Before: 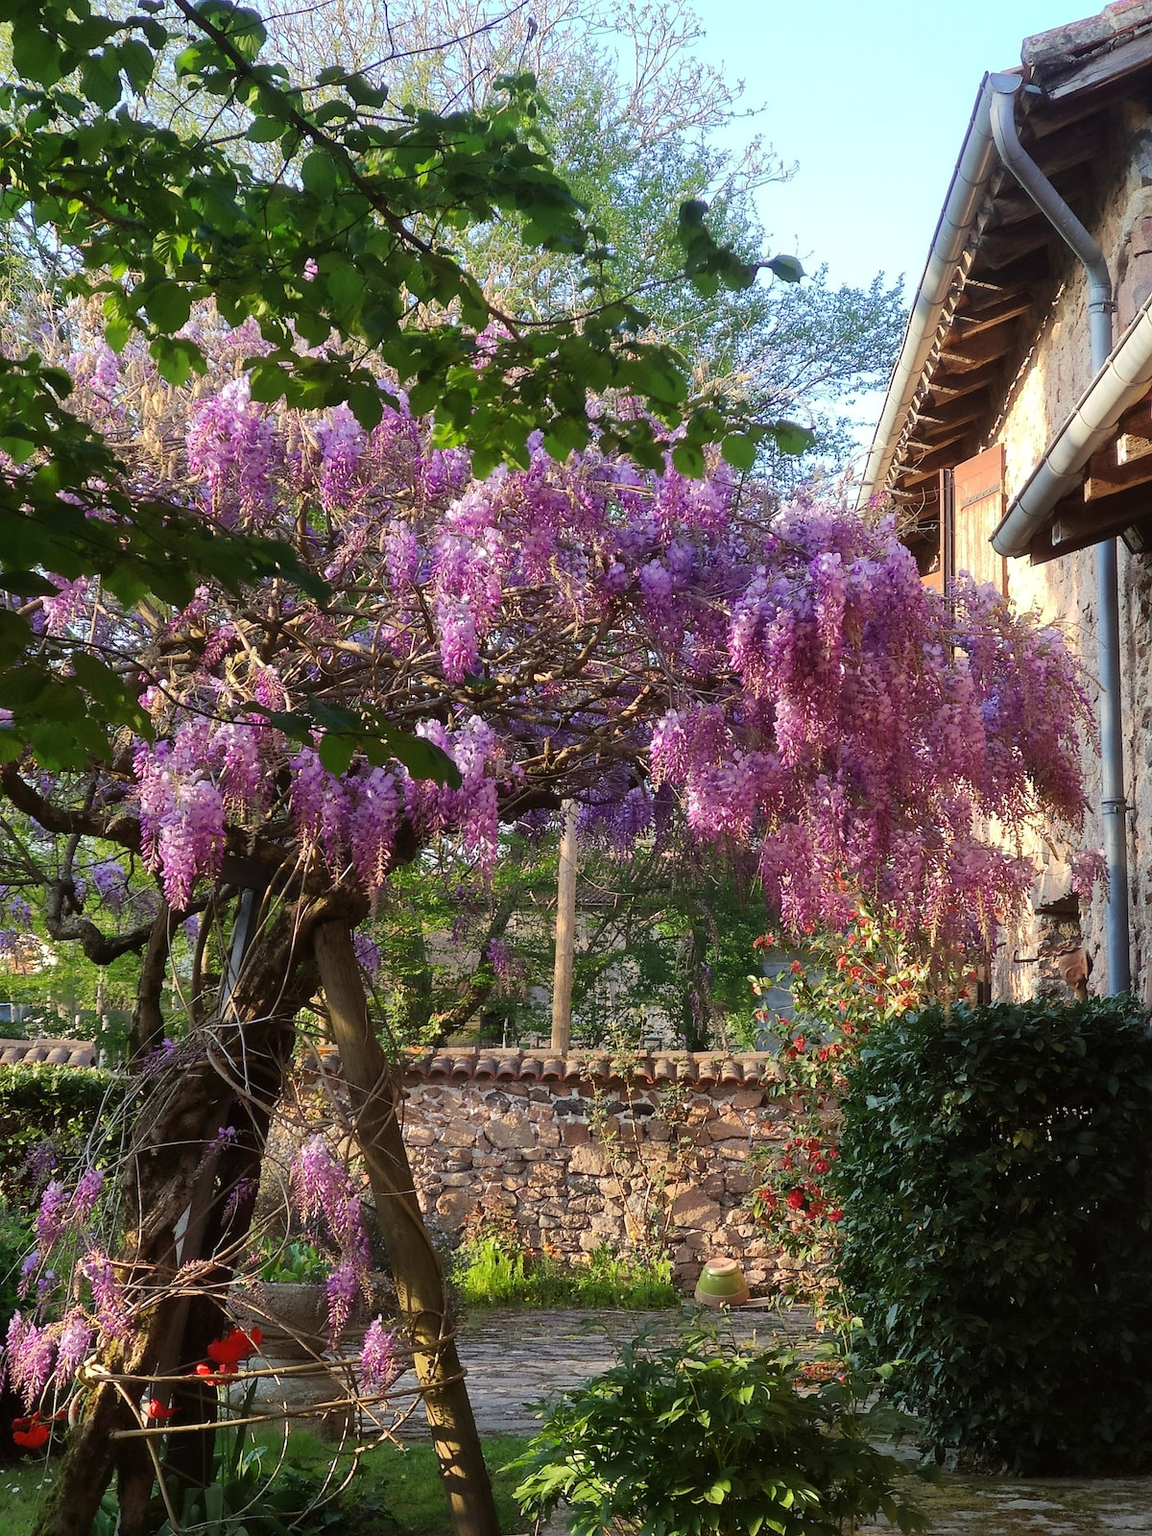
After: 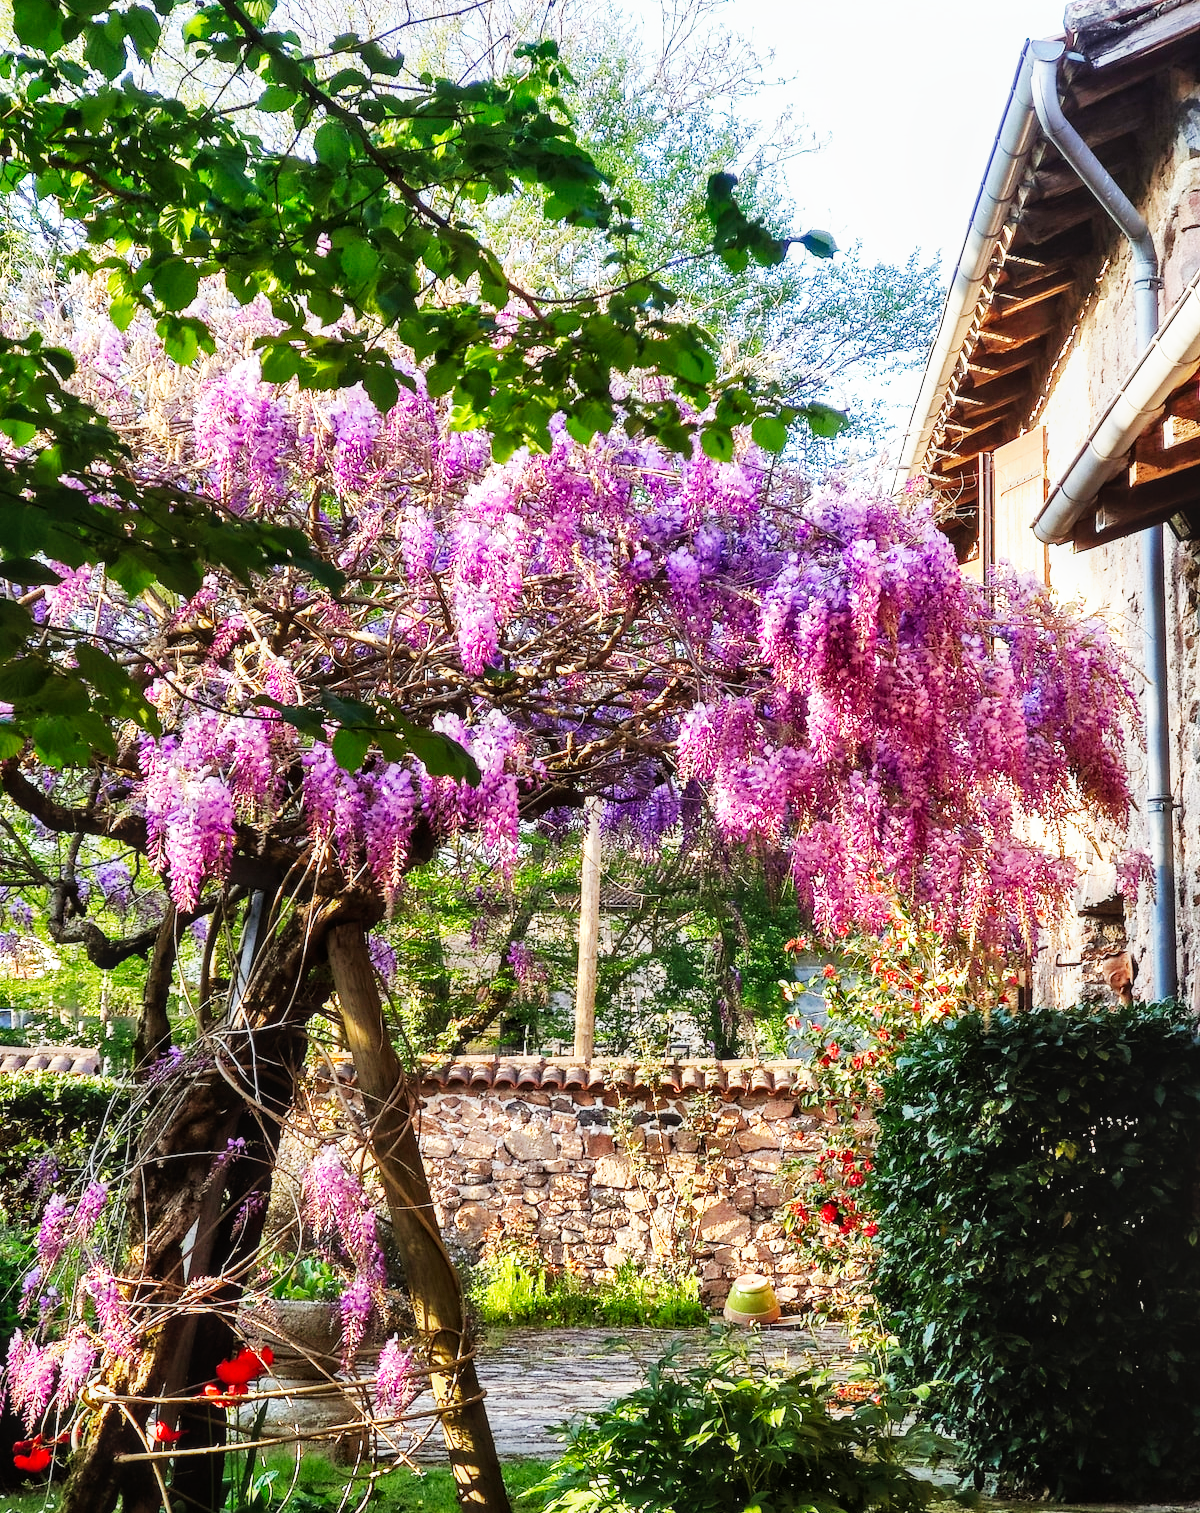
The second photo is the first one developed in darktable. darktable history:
crop and rotate: top 2.269%, bottom 3.141%
base curve: curves: ch0 [(0, 0) (0.007, 0.004) (0.027, 0.03) (0.046, 0.07) (0.207, 0.54) (0.442, 0.872) (0.673, 0.972) (1, 1)], exposure shift 0.584, preserve colors none
shadows and highlights: low approximation 0.01, soften with gaussian
local contrast: on, module defaults
